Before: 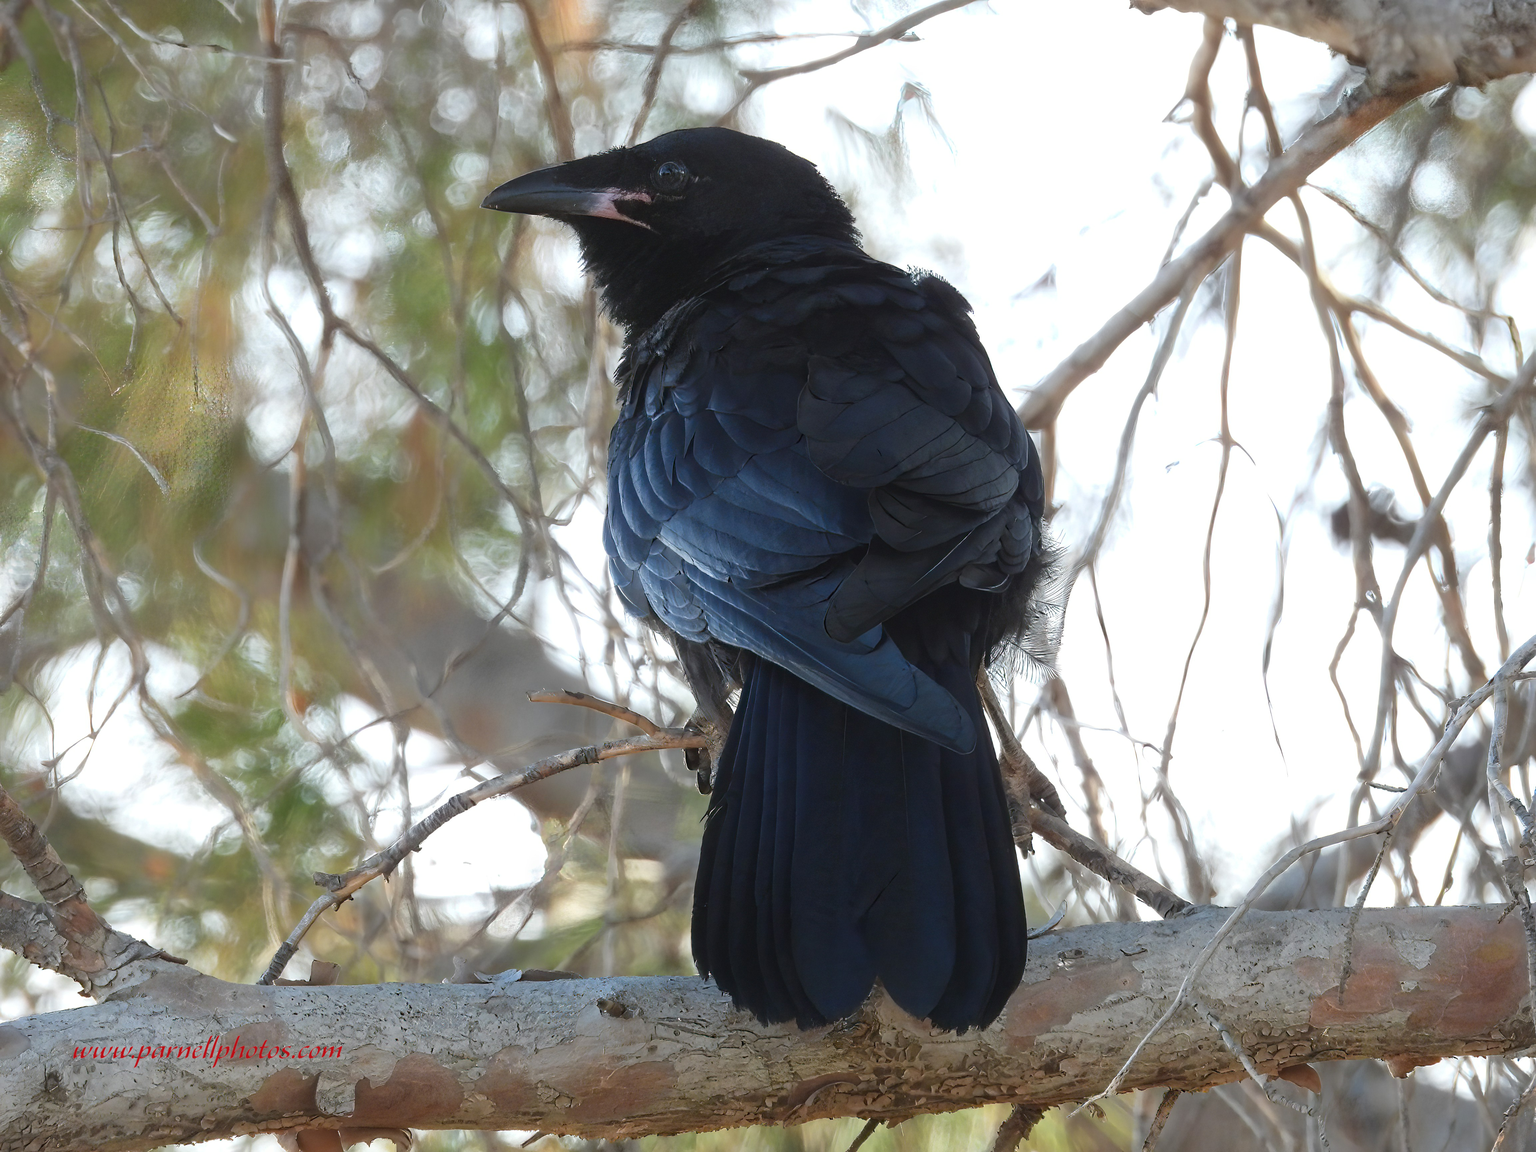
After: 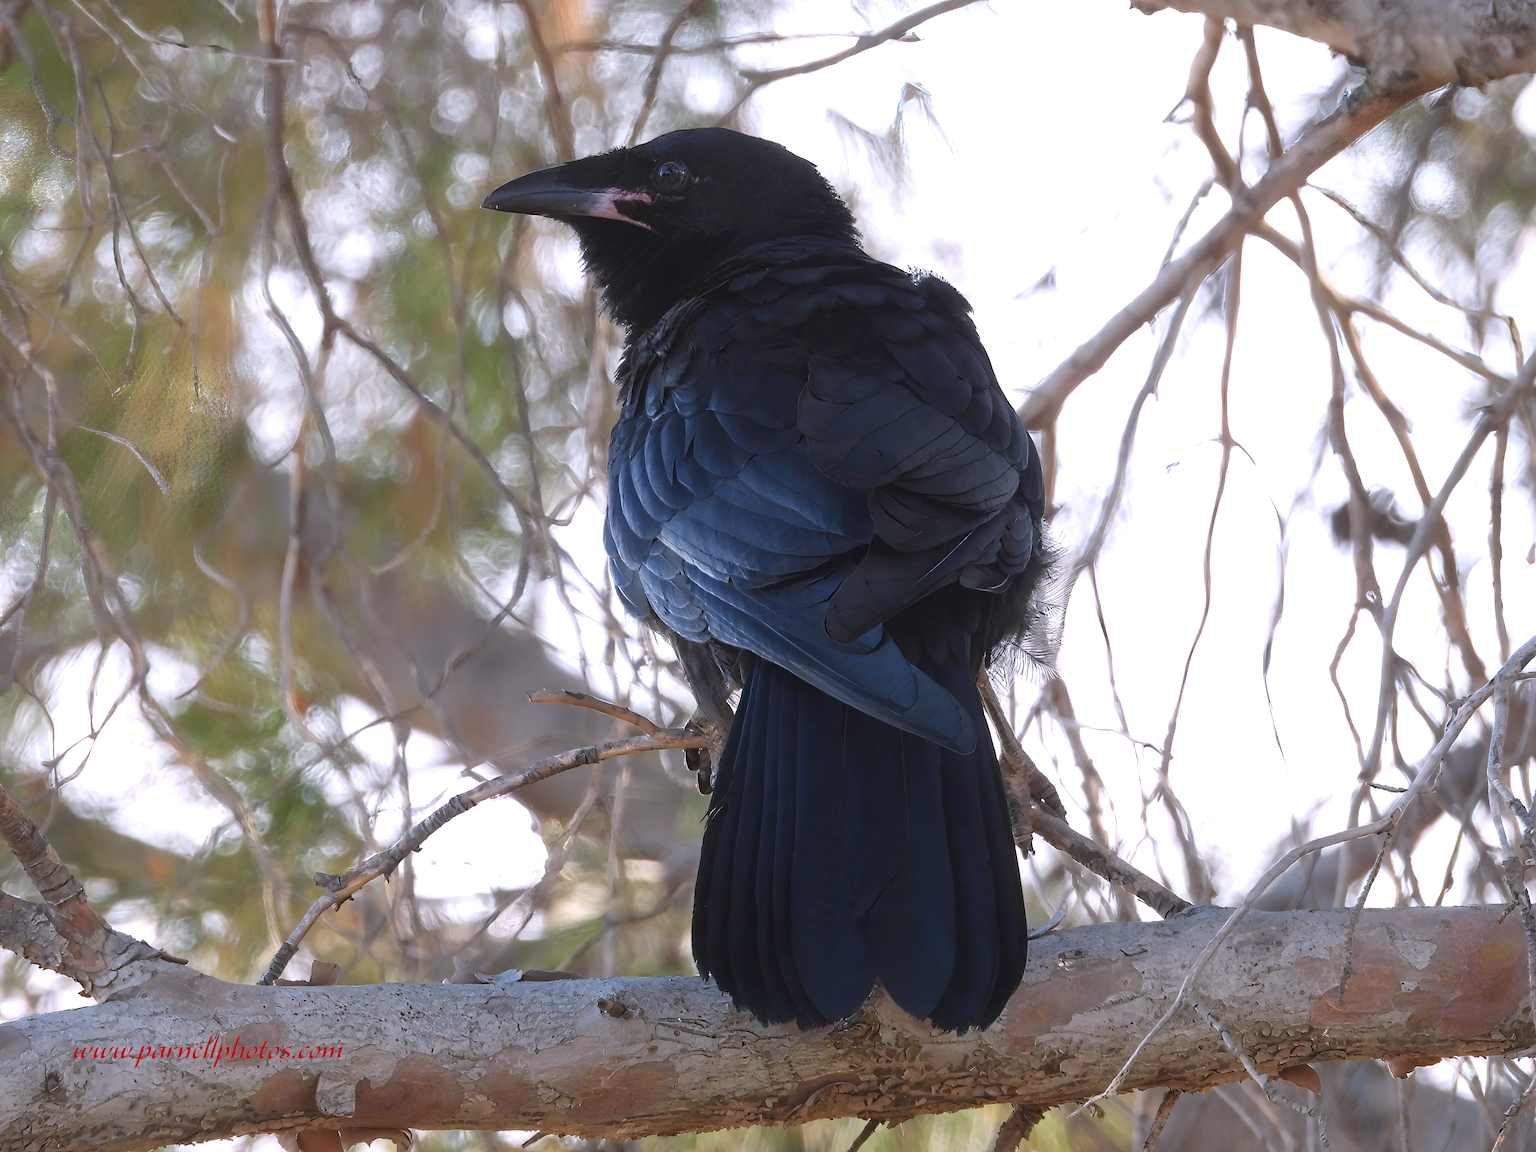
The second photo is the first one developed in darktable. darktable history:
tone curve: curves: ch0 [(0, 0) (0.077, 0.082) (0.765, 0.73) (1, 1)]
white balance: red 1.05, blue 1.072
